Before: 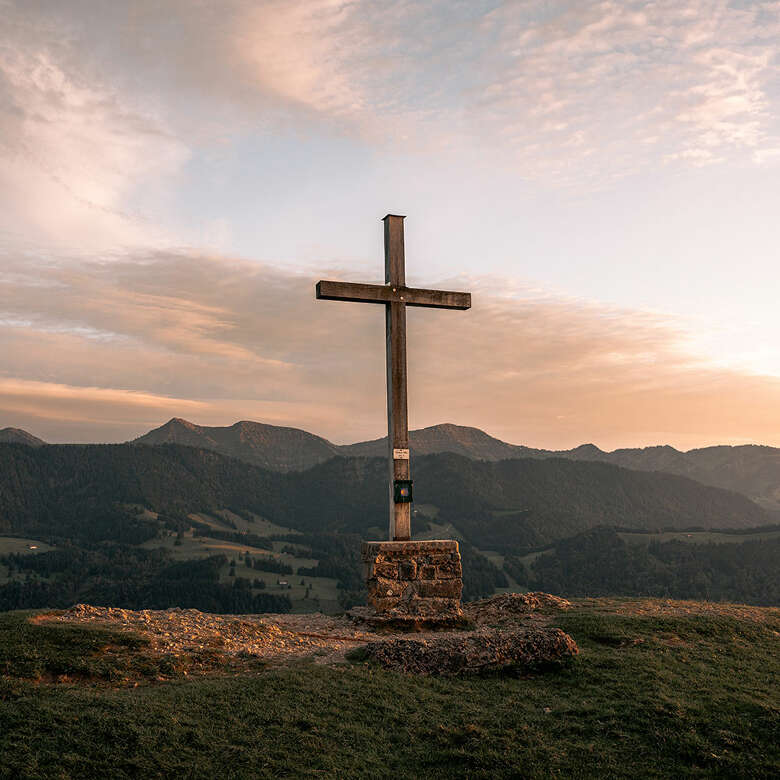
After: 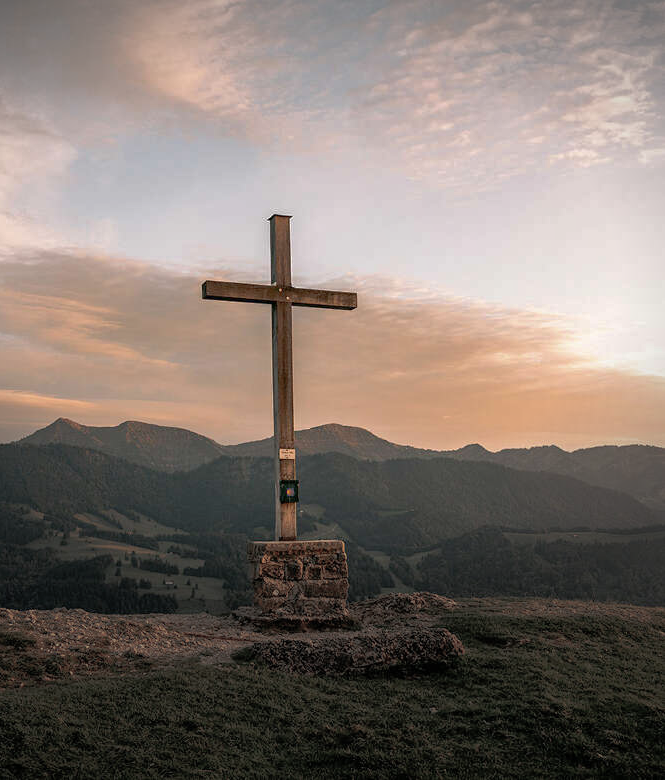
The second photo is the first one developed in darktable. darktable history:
crop and rotate: left 14.665%
shadows and highlights: on, module defaults
vignetting: fall-off start 78.92%, center (-0.068, -0.306), width/height ratio 1.329, unbound false
